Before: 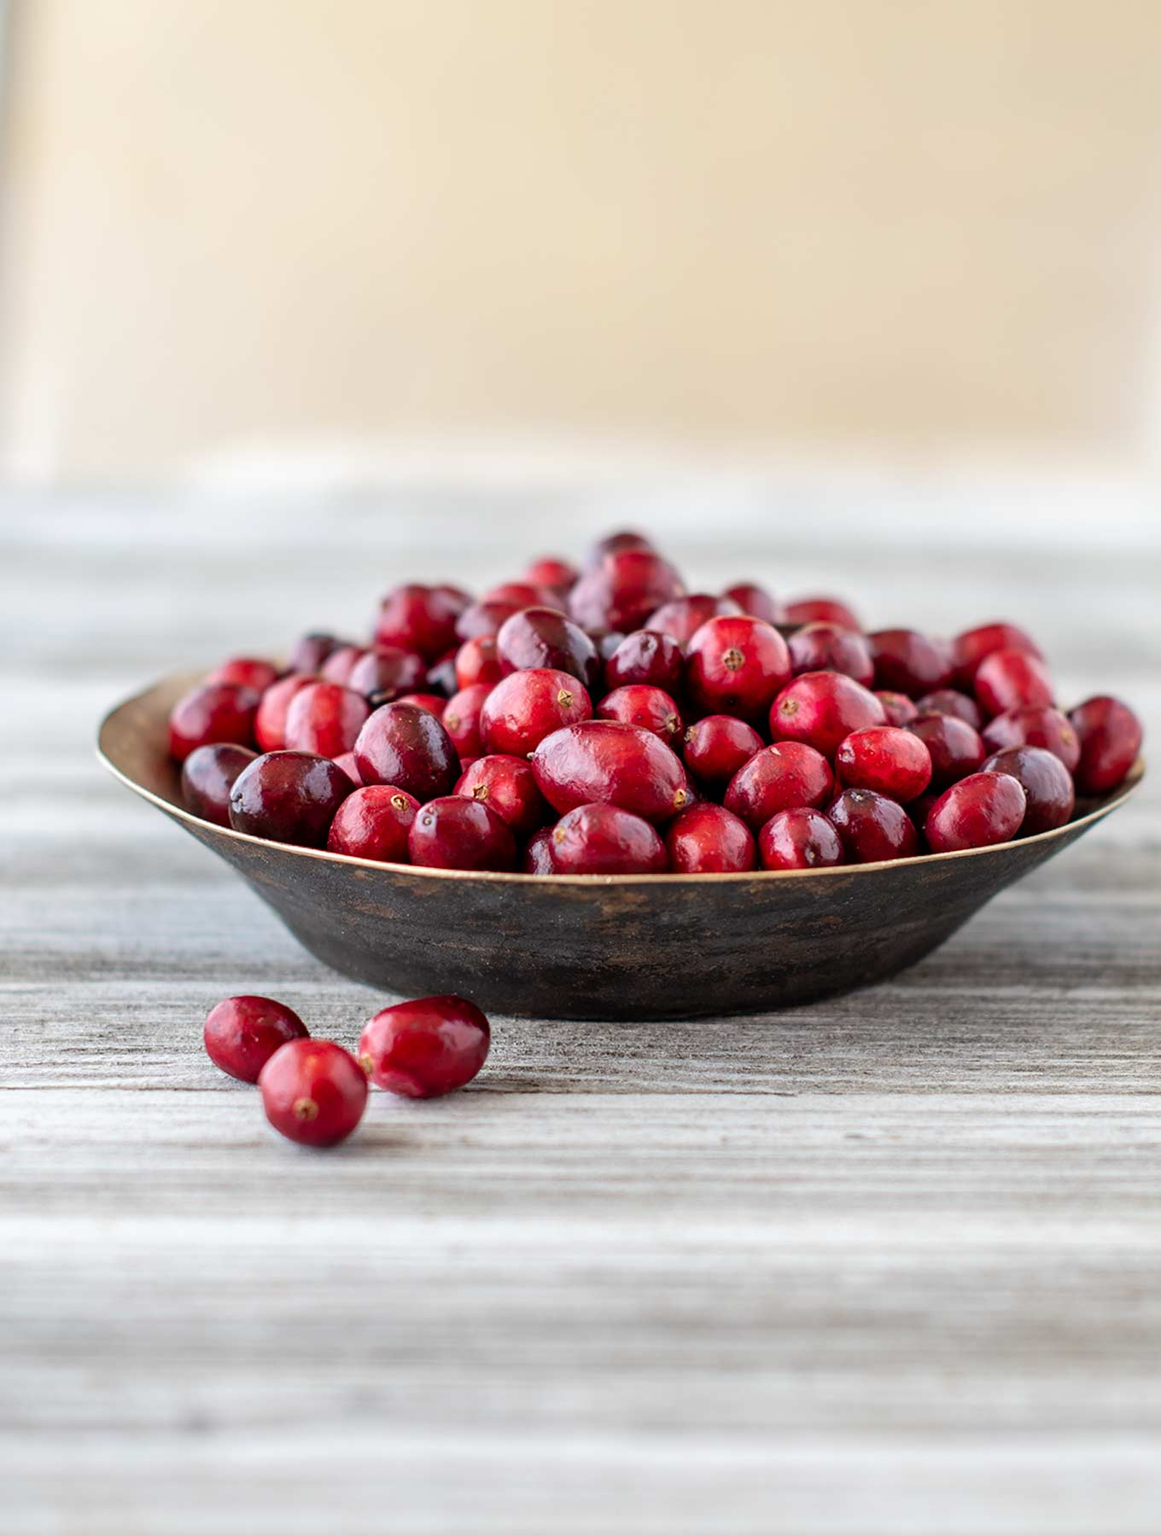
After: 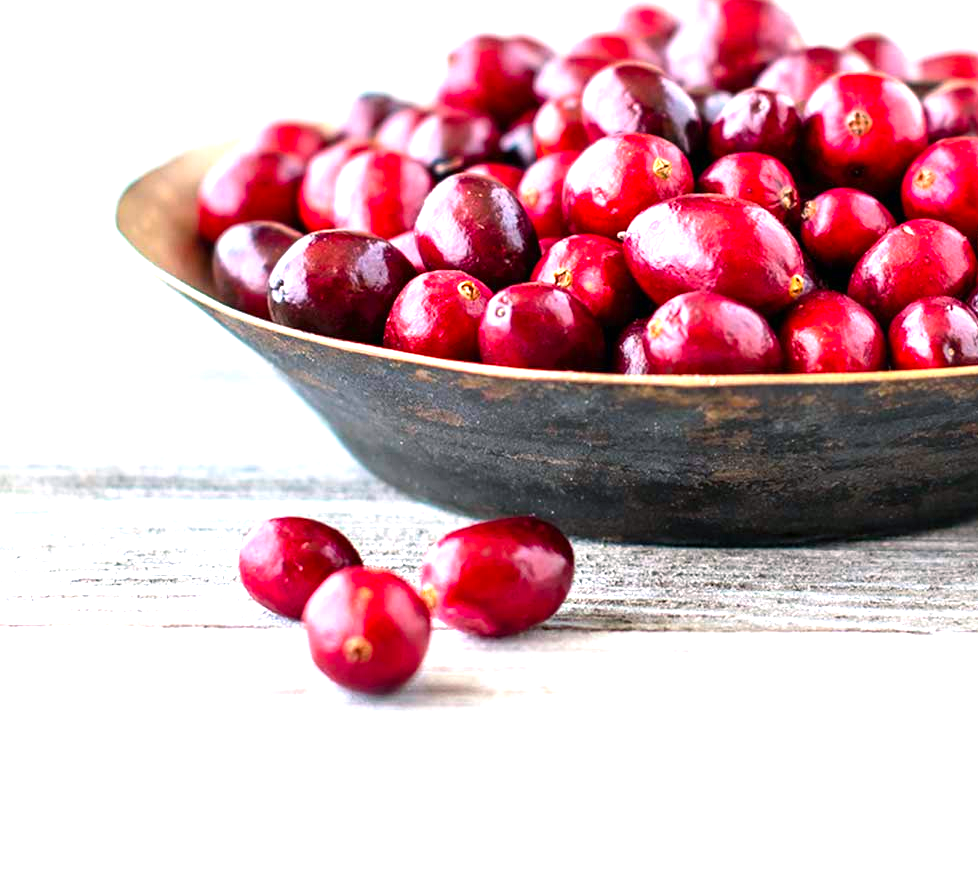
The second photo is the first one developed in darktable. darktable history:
exposure: black level correction 0, exposure 1.289 EV, compensate highlight preservation false
crop: top 36.162%, right 28.072%, bottom 14.483%
color balance rgb: power › luminance -7.88%, power › chroma 1.128%, power › hue 217.22°, perceptual saturation grading › global saturation 19.342%, global vibrance 25.479%
